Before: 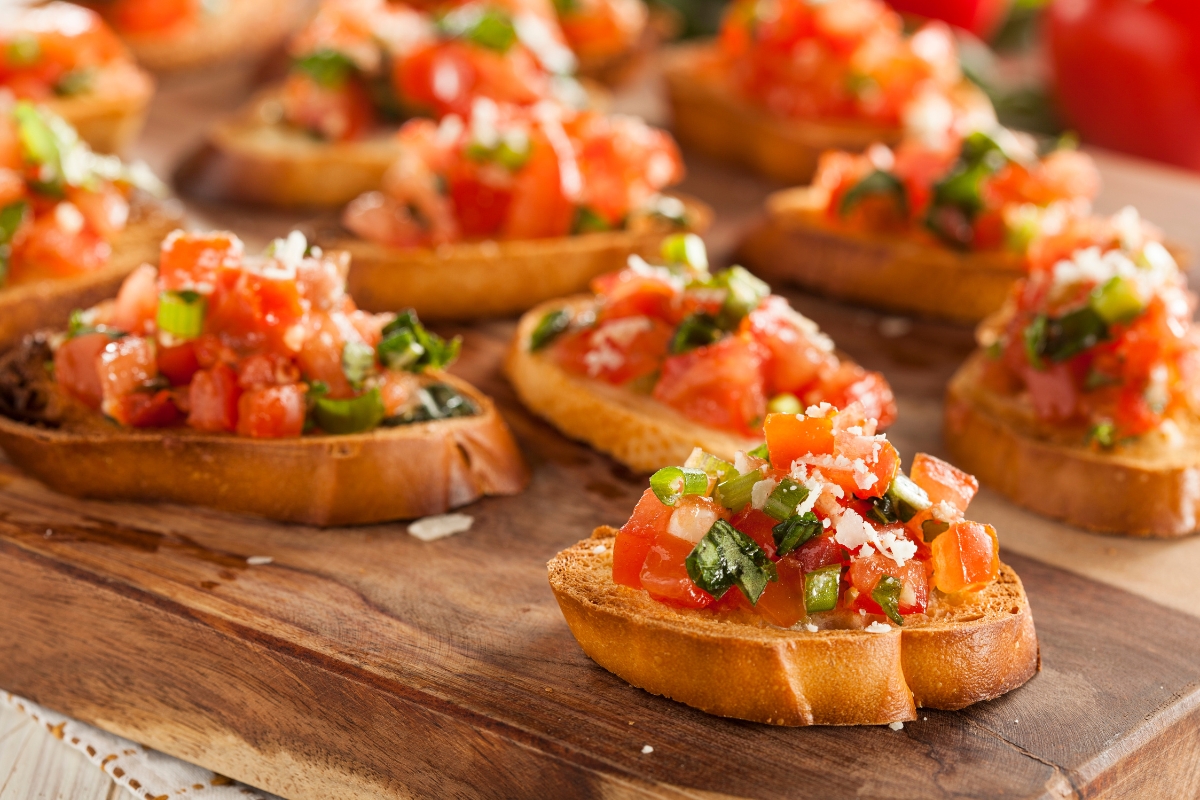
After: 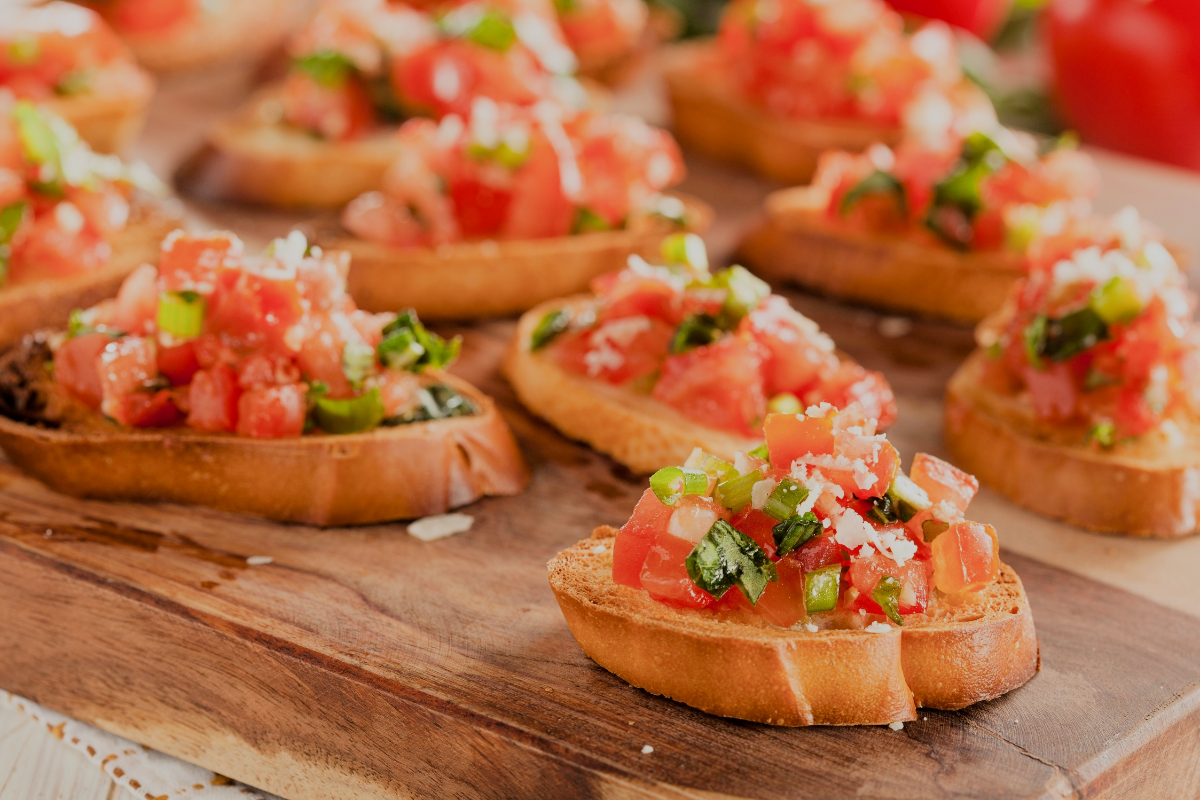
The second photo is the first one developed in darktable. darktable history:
filmic rgb: middle gray luminance 17.9%, black relative exposure -7.52 EV, white relative exposure 8.47 EV, target black luminance 0%, hardness 2.23, latitude 17.88%, contrast 0.88, highlights saturation mix 5.62%, shadows ↔ highlights balance 10.66%, contrast in shadows safe
exposure: black level correction 0.001, exposure 0.498 EV, compensate exposure bias true, compensate highlight preservation false
